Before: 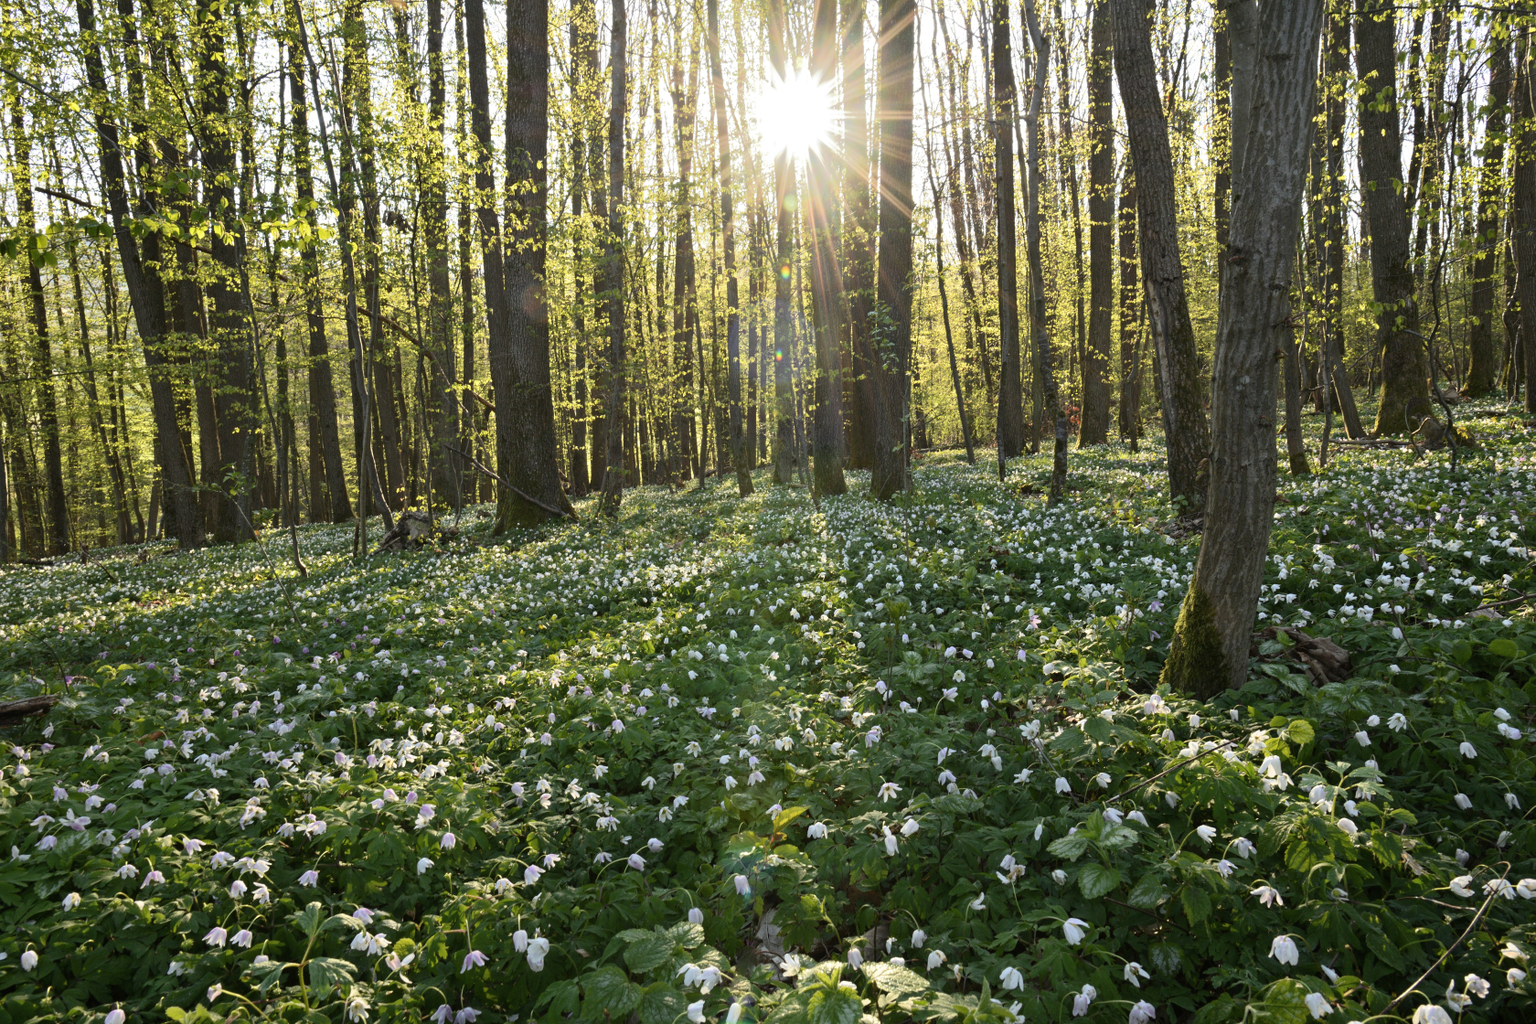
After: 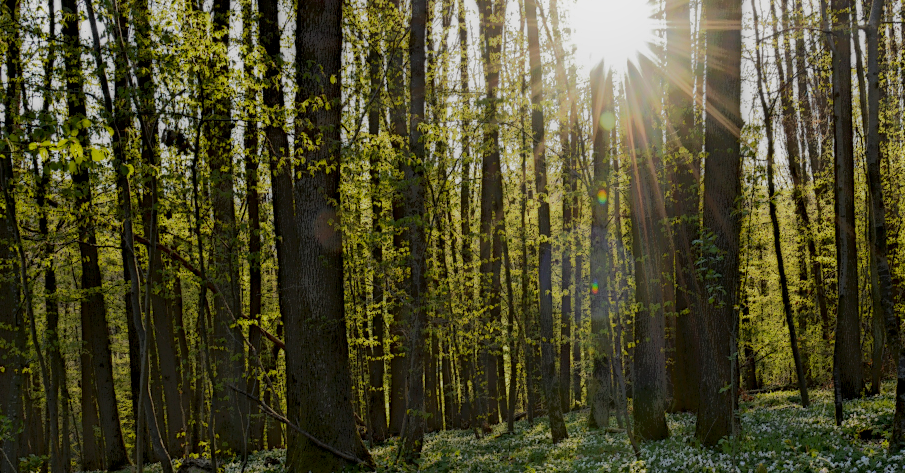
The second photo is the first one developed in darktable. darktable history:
crop: left 15.306%, top 9.065%, right 30.789%, bottom 48.638%
local contrast: highlights 0%, shadows 198%, detail 164%, midtone range 0.001
